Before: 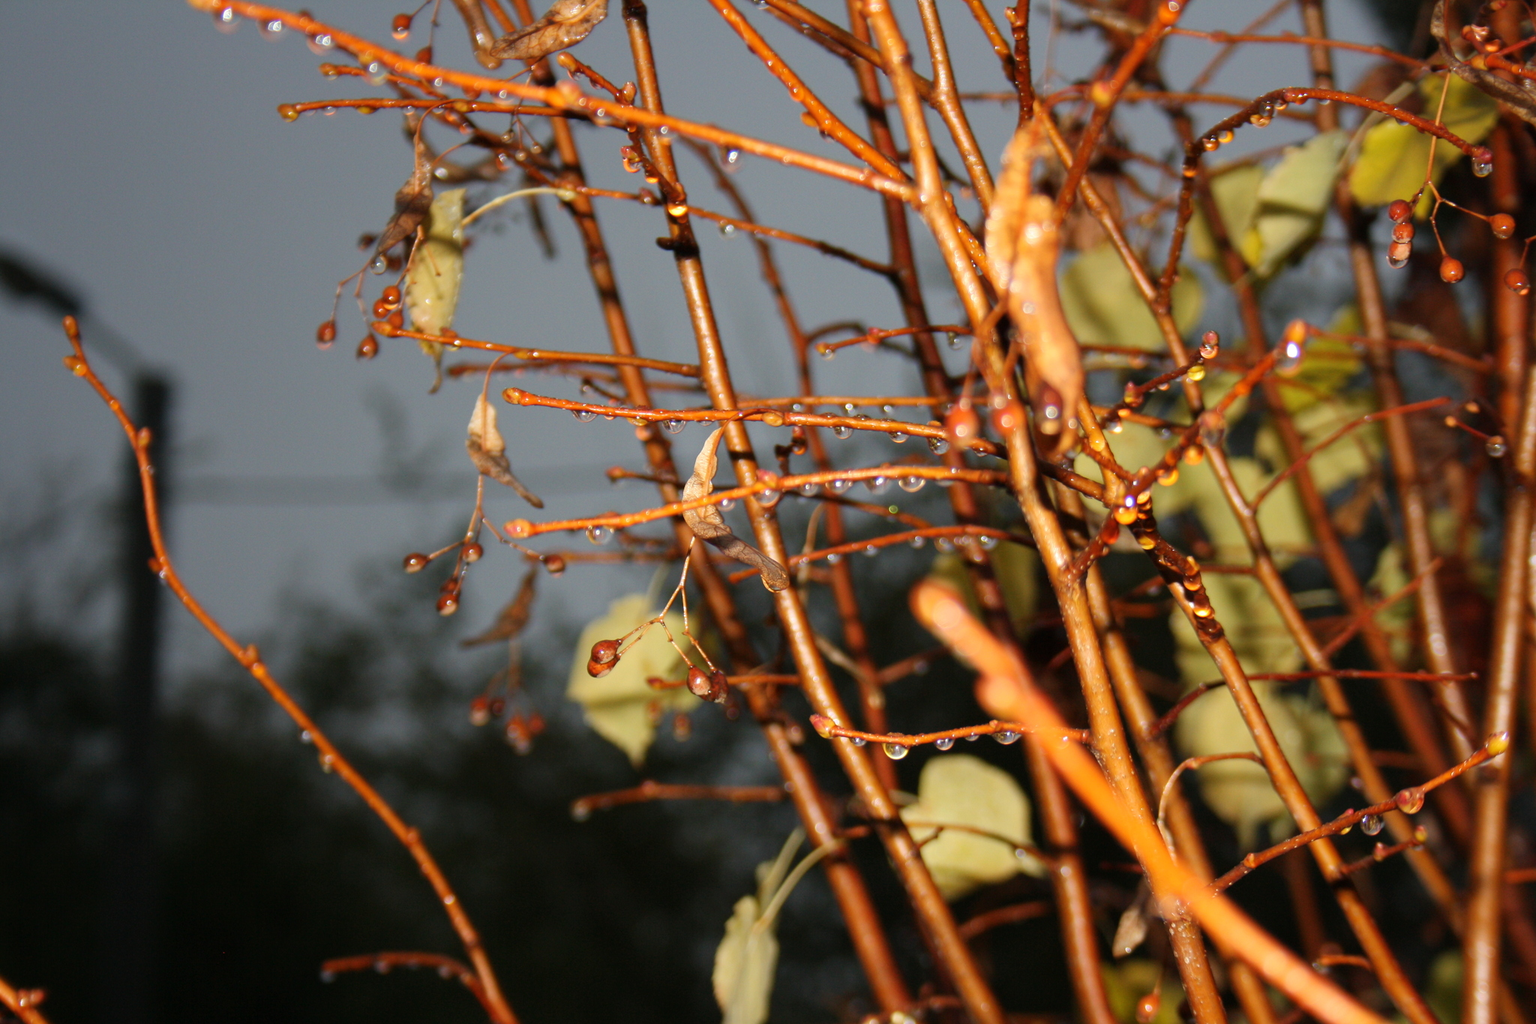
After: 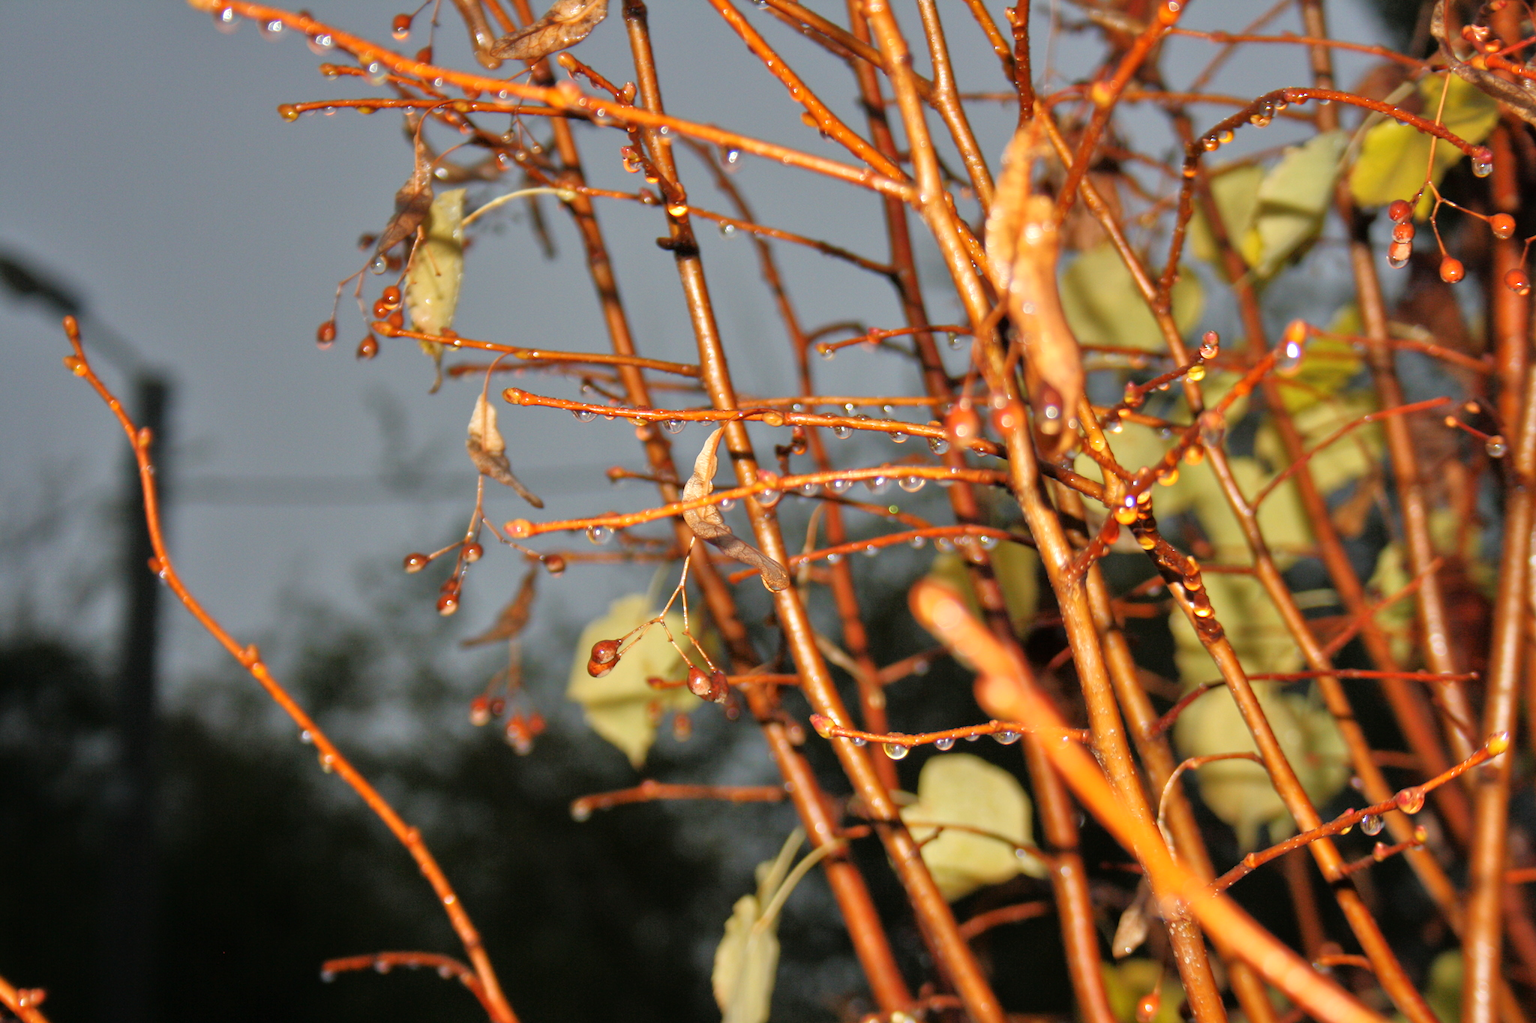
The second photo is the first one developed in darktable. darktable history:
tone equalizer: -7 EV 0.145 EV, -6 EV 0.601 EV, -5 EV 1.18 EV, -4 EV 1.37 EV, -3 EV 1.16 EV, -2 EV 0.6 EV, -1 EV 0.155 EV
